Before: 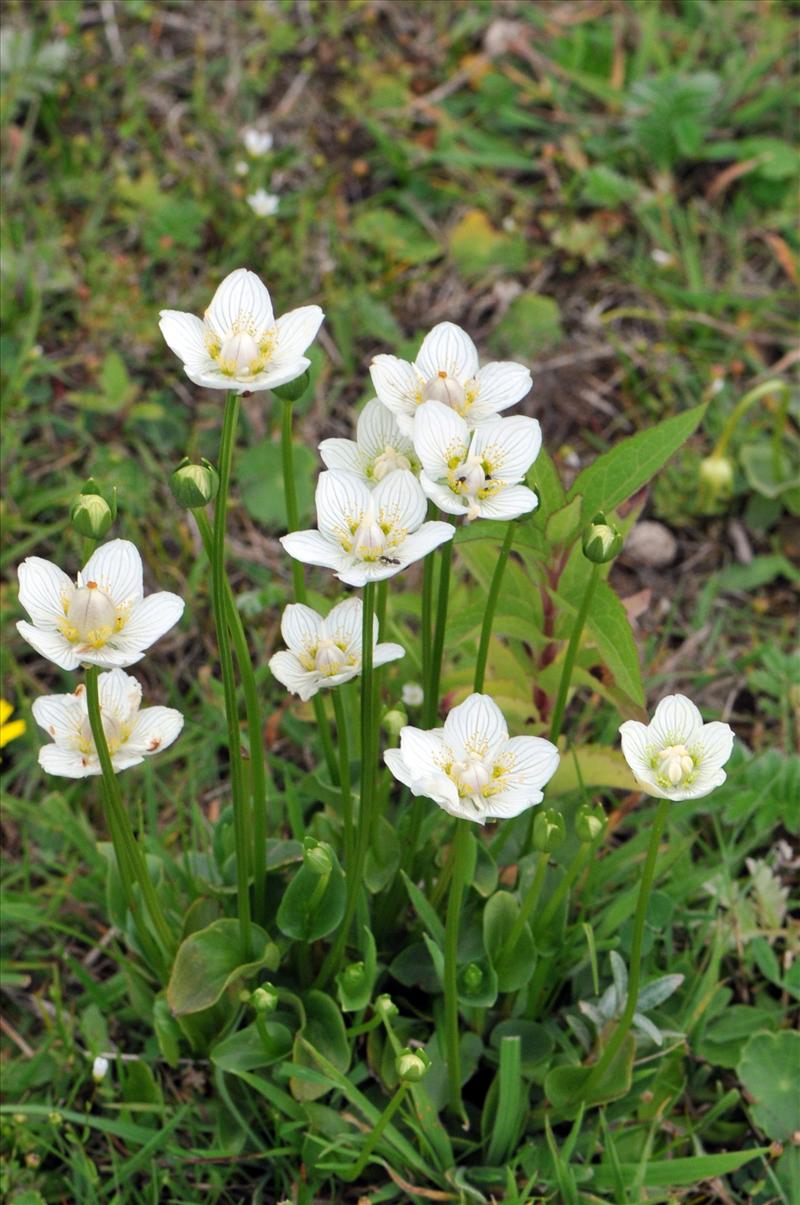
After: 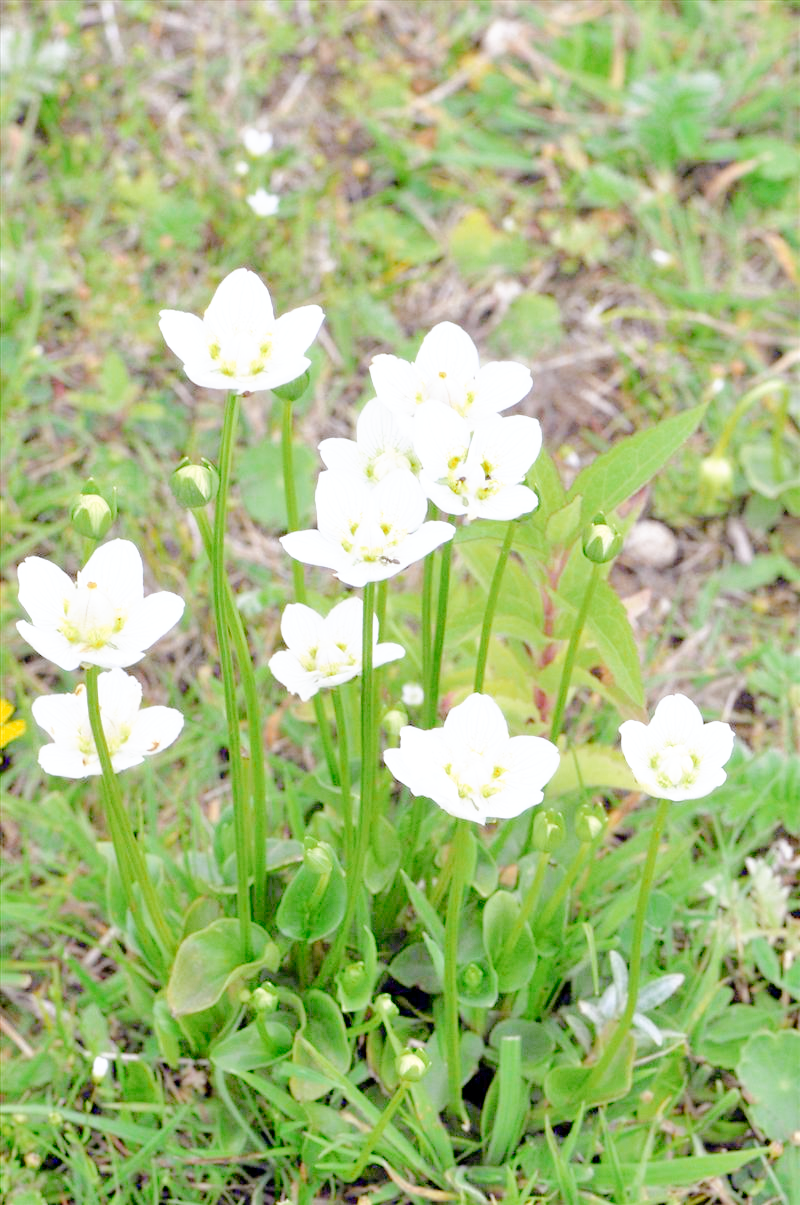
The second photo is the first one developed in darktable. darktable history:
tone curve: curves: ch0 [(0, 0) (0.003, 0) (0.011, 0.001) (0.025, 0.001) (0.044, 0.002) (0.069, 0.007) (0.1, 0.015) (0.136, 0.027) (0.177, 0.066) (0.224, 0.122) (0.277, 0.219) (0.335, 0.327) (0.399, 0.432) (0.468, 0.527) (0.543, 0.615) (0.623, 0.695) (0.709, 0.777) (0.801, 0.874) (0.898, 0.973) (1, 1)], preserve colors none
color look up table: target L [84.24, 90.44, 84.74, 78.25, 75.39, 50.94, 71.4, 68.27, 65.1, 58.73, 42.34, 51.28, 48.47, 15.24, 200.07, 99.61, 76.35, 73.06, 74.27, 63.6, 54.62, 50.95, 46.49, 38.43, 36.33, 30.39, 9.959, 83.8, 73.99, 78.31, 59.46, 69.75, 56.87, 60.03, 53.26, 46.51, 50.27, 48.84, 39.71, 35.46, 31.79, 28.93, 10.02, 81.09, 74.57, 67.38, 55.22, 33.2, 0.941], target a [-10.33, -14, -15.24, -51.98, -4.414, -42.47, -55.92, -3.063, -61.79, -20.15, -31.19, -40.08, -30.16, -15.52, 0, 2.139, 9.464, 25.64, 13.92, 24.06, 68.18, 61.74, 52.55, 7.231, 21.27, 30.89, 16.34, 3.447, 35.71, 3.925, 71.76, 28.46, 73.71, -12.32, 62.06, 9.987, 36.29, 71.82, 23.77, 16.92, 33.22, 37.23, 17.76, -40.6, -35.17, -40.13, -7.854, -11.49, -3.146], target b [36.91, 50.08, -12.04, -2.243, 68.81, 37.57, 21.33, 59.87, 50.29, 32.12, 29.22, 24.61, 36.05, 25.52, 0, -1.969, 70.69, 14.49, 45.96, 11.75, 1.371, 46.6, 34.56, 4.382, 27.24, 27.04, 17.94, -26.23, -27.2, -23.71, -44.36, -31.63, -35.94, -47.86, -9.667, -26.66, -39.29, -60.1, -78.21, -60.25, -21.1, -68.97, -25.05, -22.61, -30.56, -18.39, -32.58, -5.284, -7.404], num patches 49
